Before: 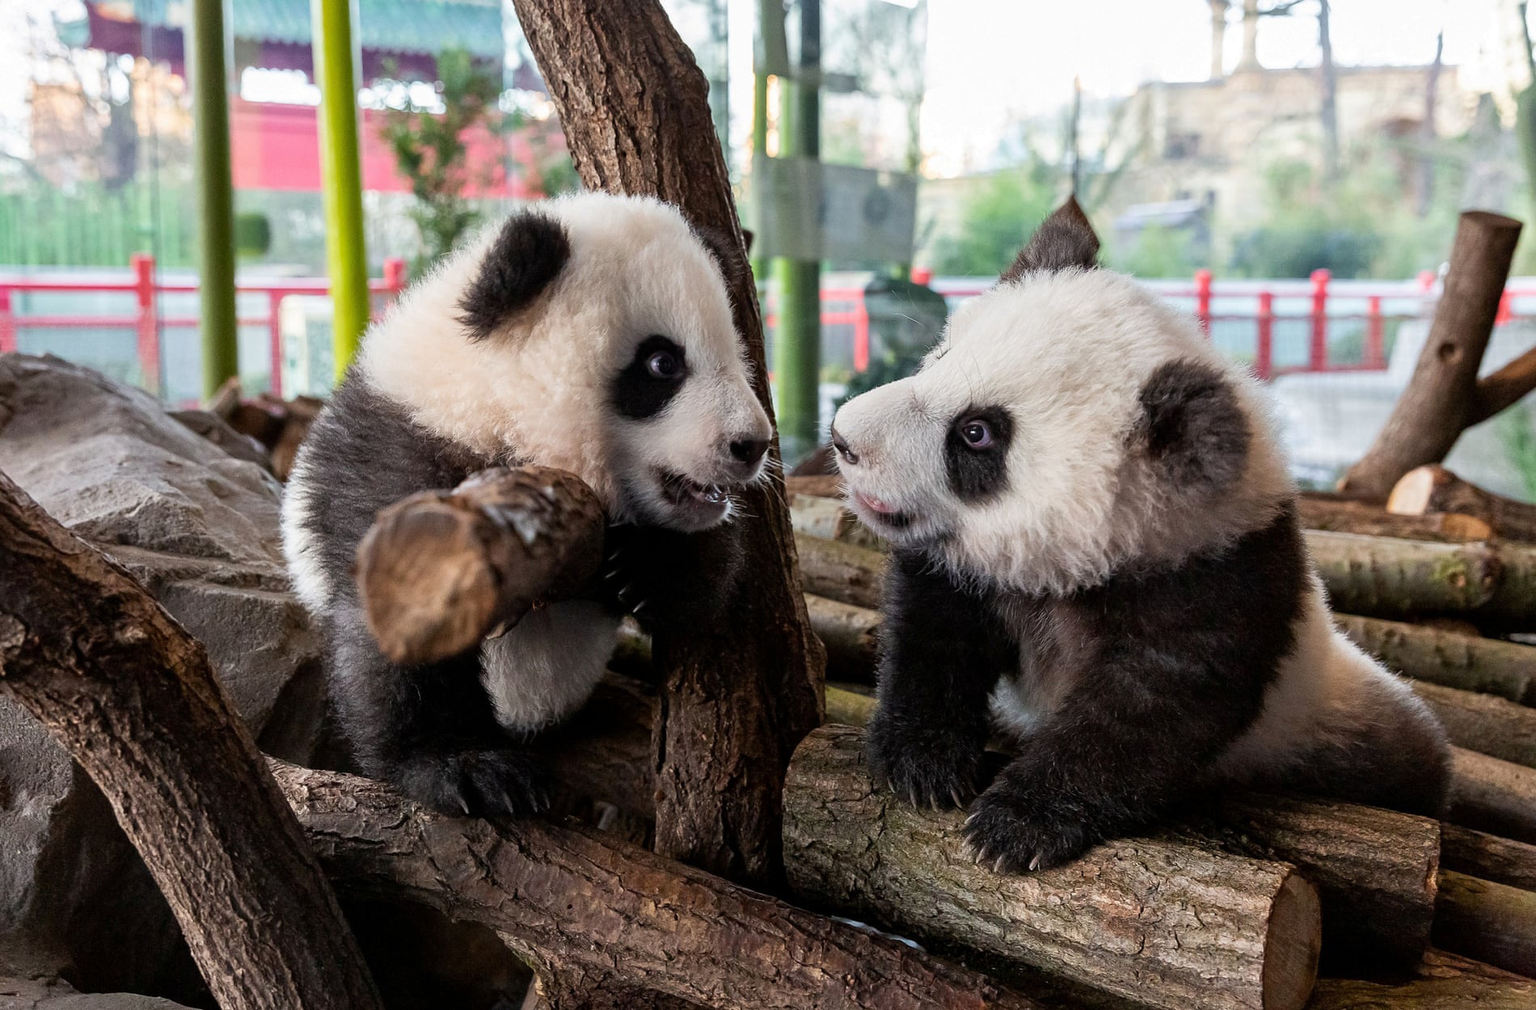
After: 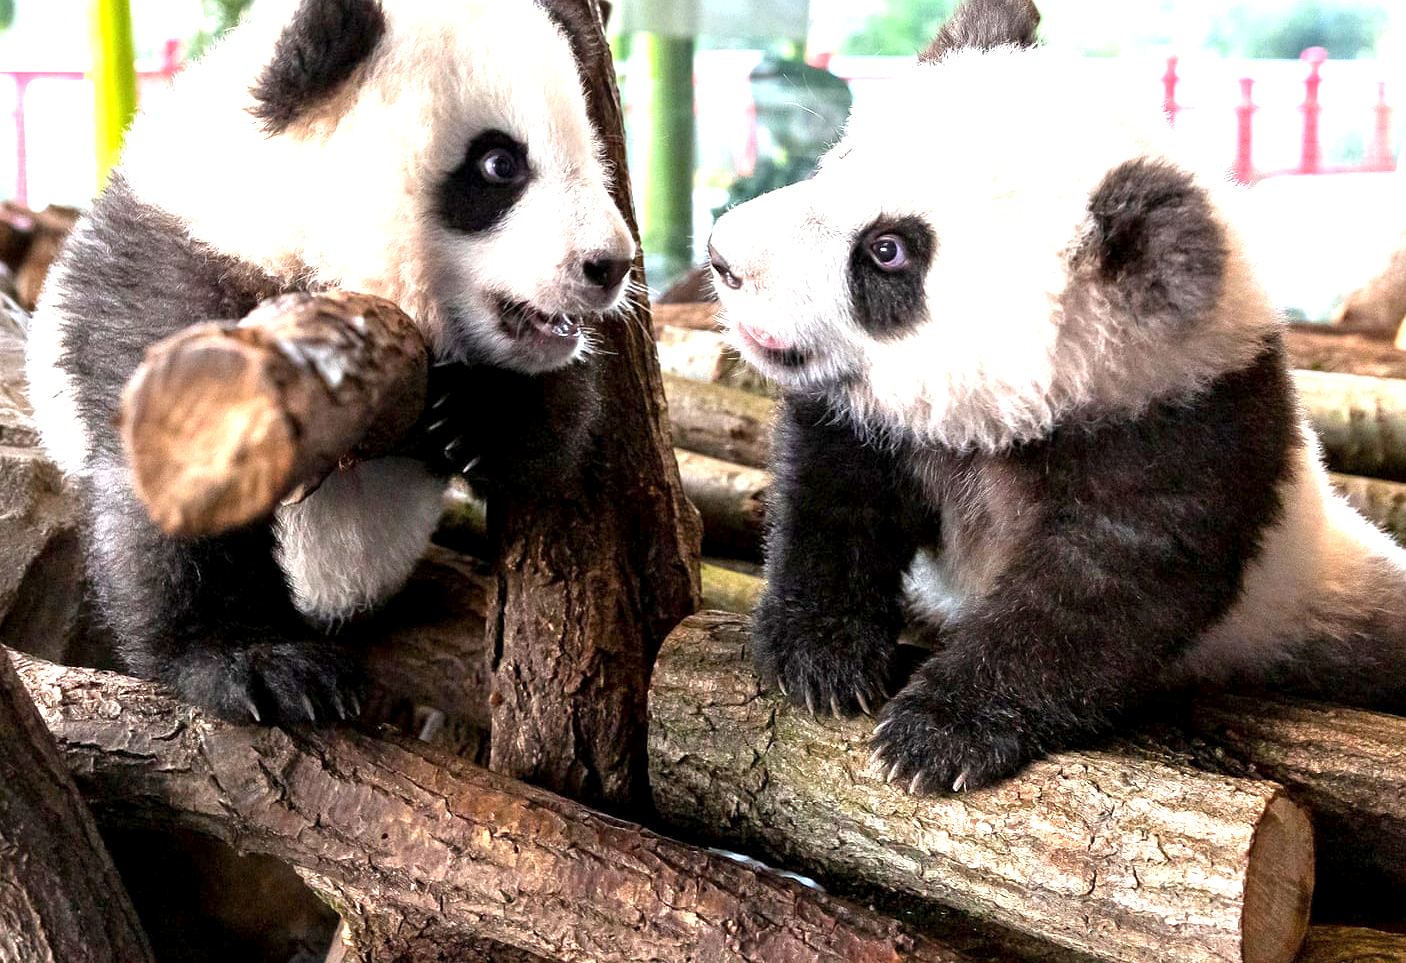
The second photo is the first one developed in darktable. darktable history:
exposure: black level correction 0.001, exposure 1.646 EV, compensate exposure bias true, compensate highlight preservation false
crop: left 16.871%, top 22.857%, right 9.116%
